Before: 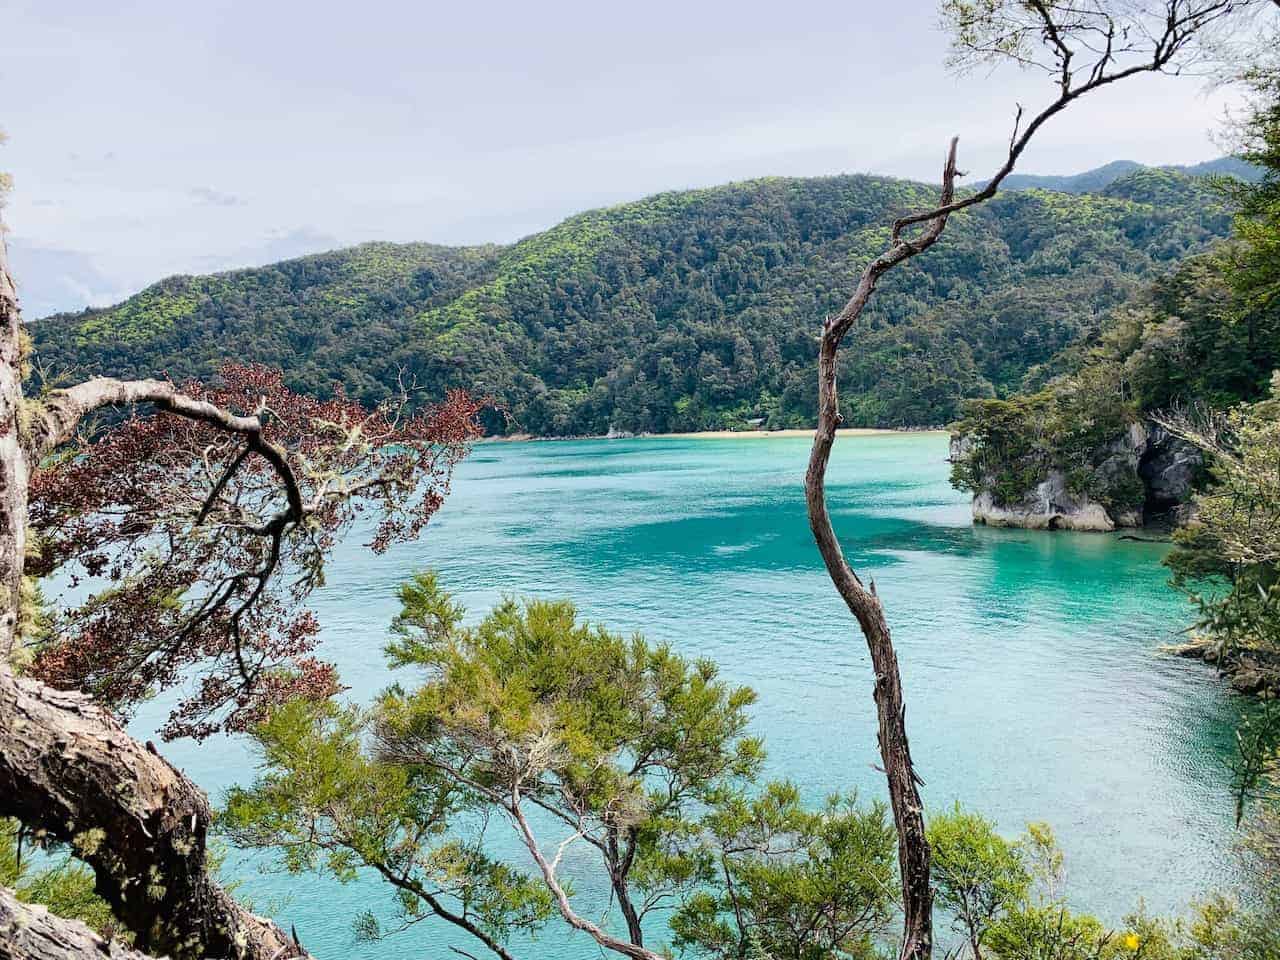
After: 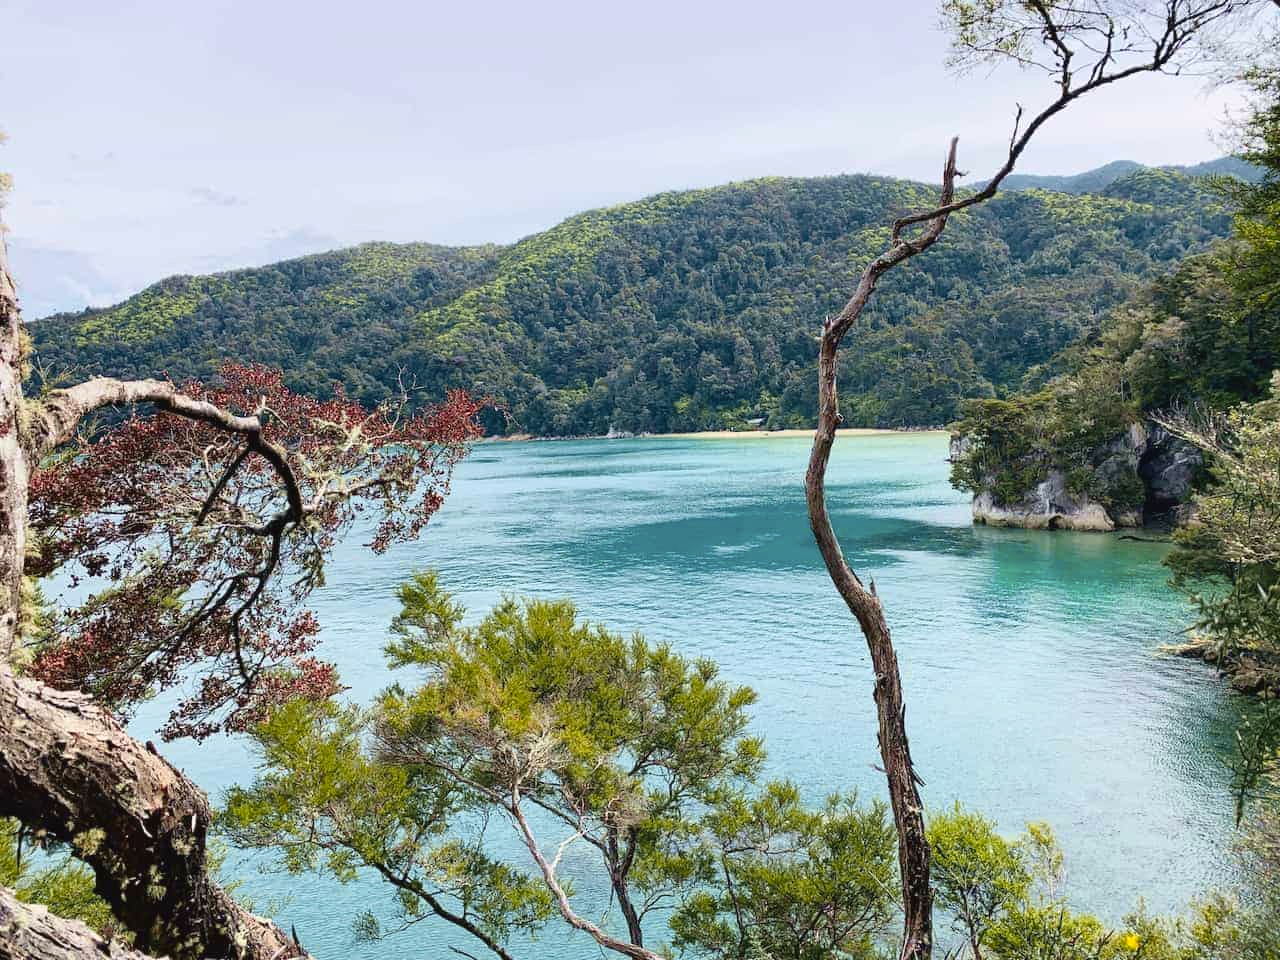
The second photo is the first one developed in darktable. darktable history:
tone curve: curves: ch0 [(0, 0.024) (0.119, 0.146) (0.474, 0.464) (0.718, 0.721) (0.817, 0.839) (1, 0.998)]; ch1 [(0, 0) (0.377, 0.416) (0.439, 0.451) (0.477, 0.477) (0.501, 0.504) (0.538, 0.544) (0.58, 0.602) (0.664, 0.676) (0.783, 0.804) (1, 1)]; ch2 [(0, 0) (0.38, 0.405) (0.463, 0.456) (0.498, 0.497) (0.524, 0.535) (0.578, 0.576) (0.648, 0.665) (1, 1)], color space Lab, independent channels, preserve colors none
